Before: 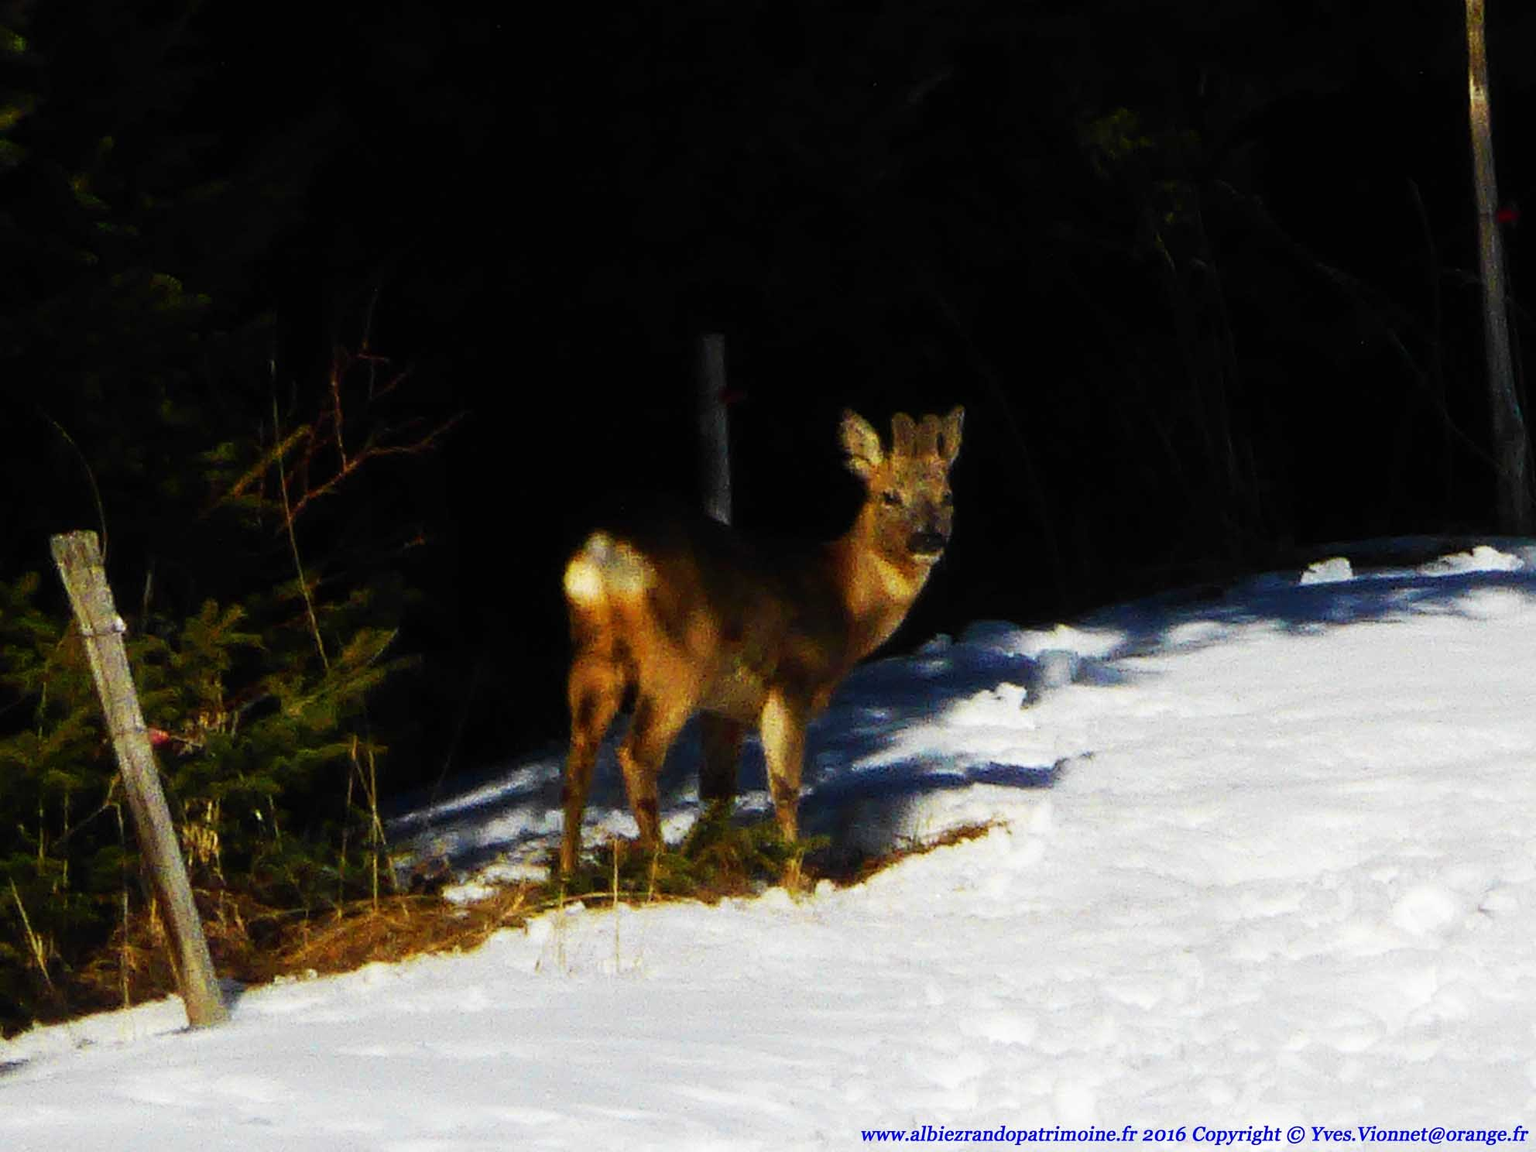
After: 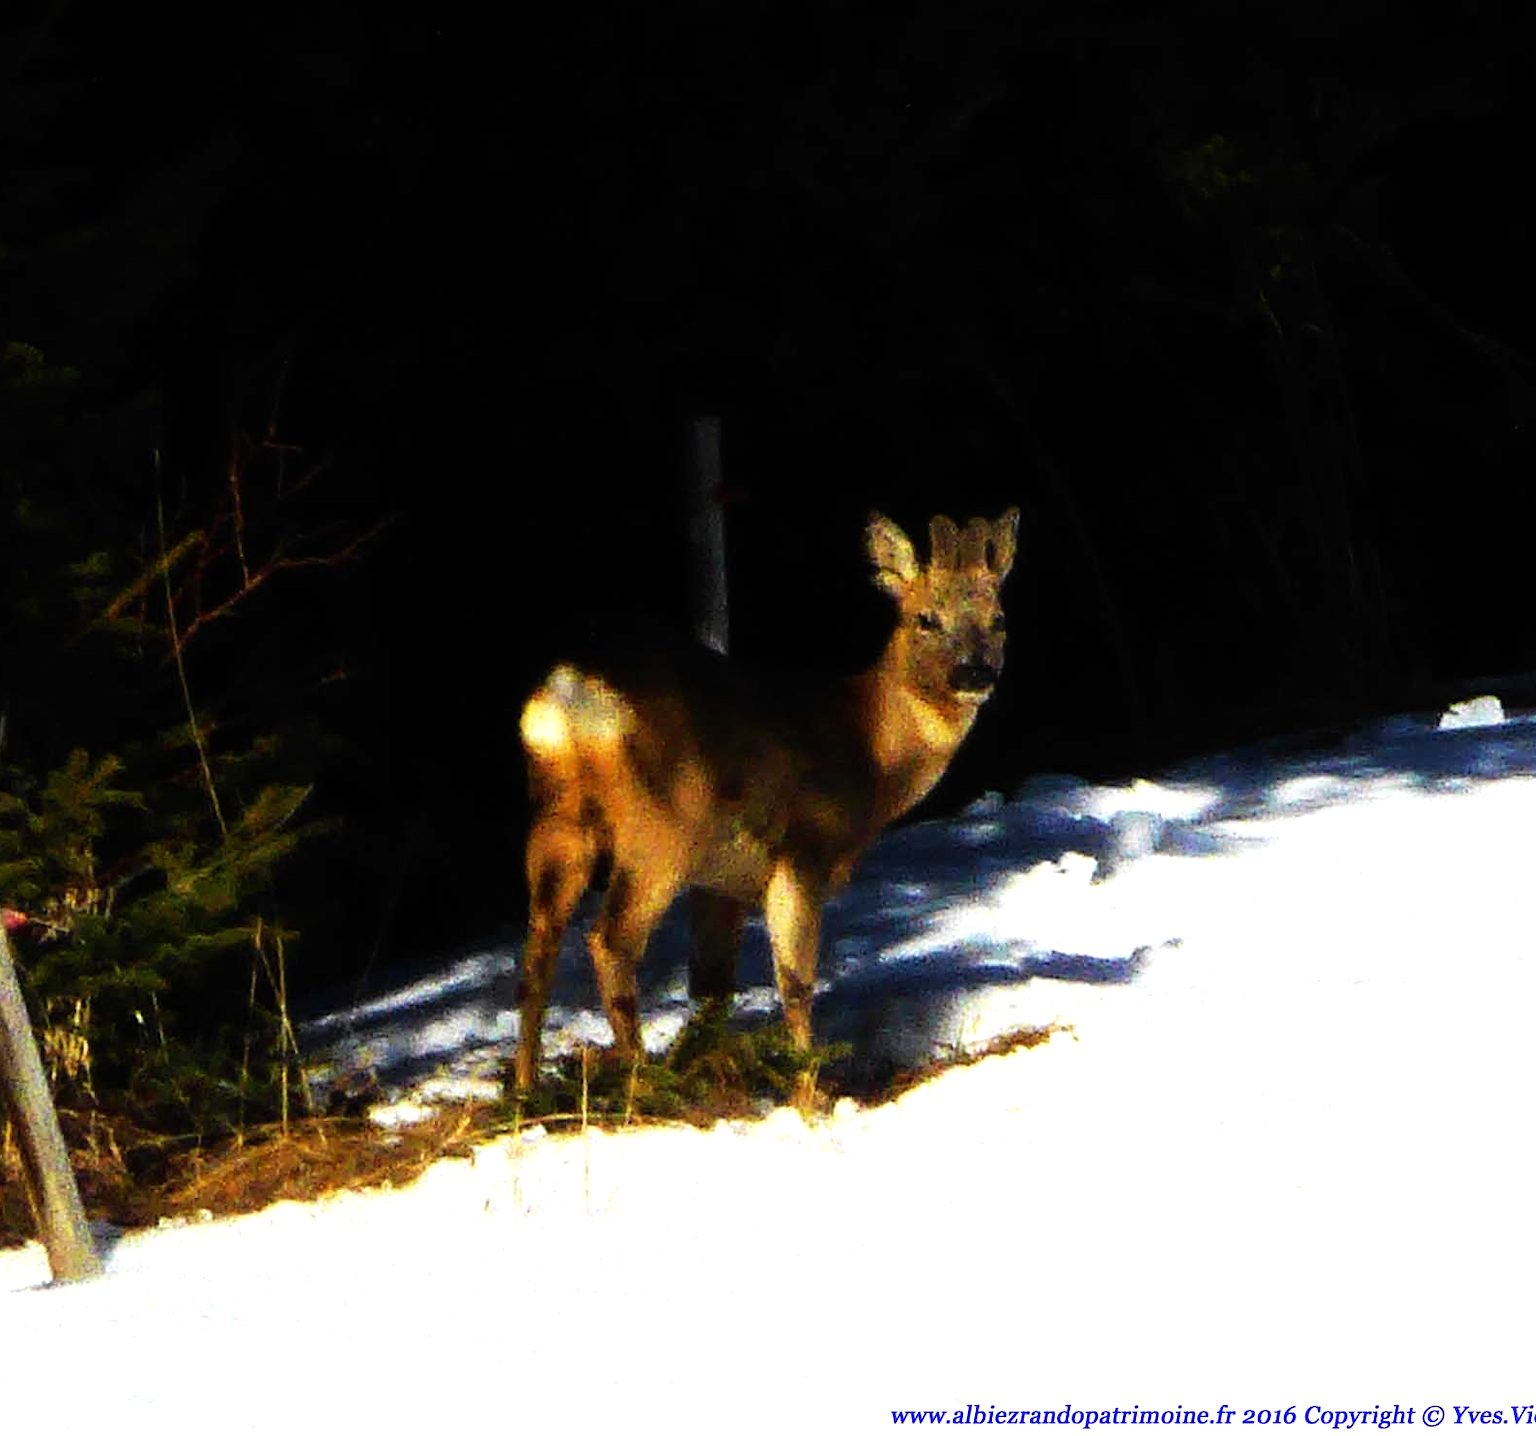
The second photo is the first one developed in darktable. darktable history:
tone equalizer: -8 EV -0.758 EV, -7 EV -0.689 EV, -6 EV -0.574 EV, -5 EV -0.41 EV, -3 EV 0.385 EV, -2 EV 0.6 EV, -1 EV 0.683 EV, +0 EV 0.737 EV
crop and rotate: left 9.604%, right 10.23%
